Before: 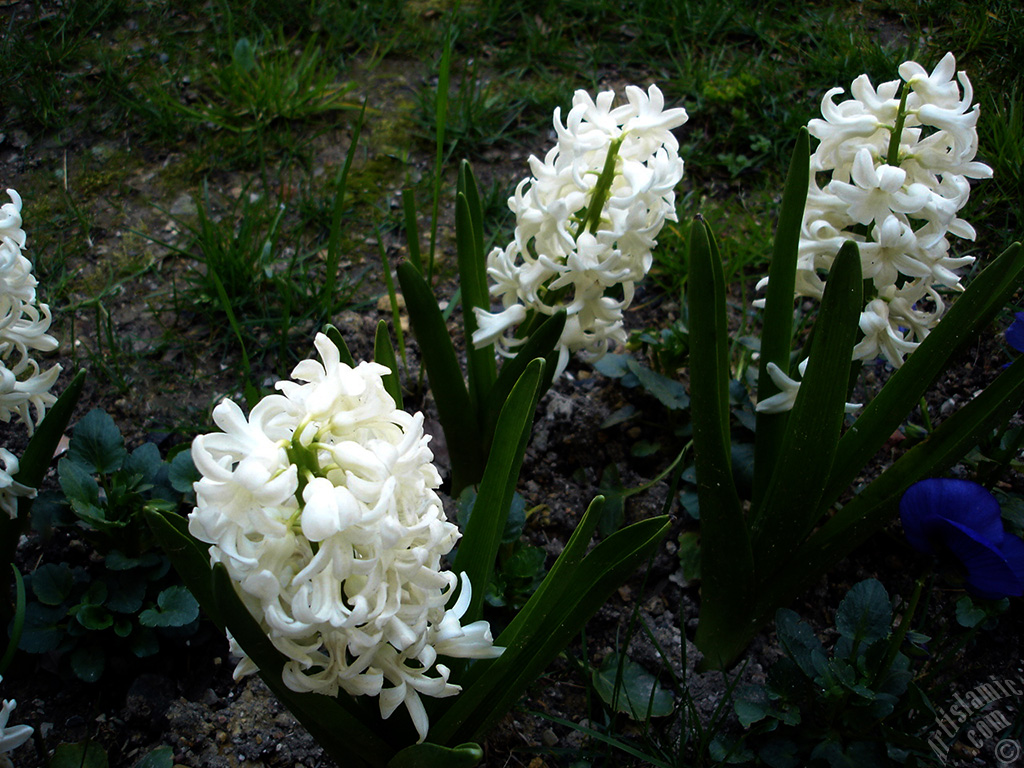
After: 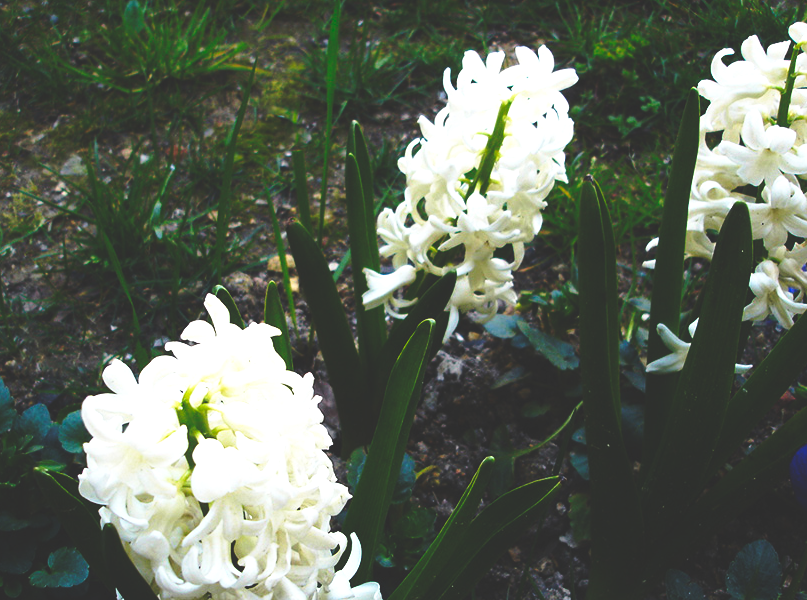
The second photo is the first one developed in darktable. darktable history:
base curve: curves: ch0 [(0, 0) (0.028, 0.03) (0.121, 0.232) (0.46, 0.748) (0.859, 0.968) (1, 1)], preserve colors none
crop and rotate: left 10.77%, top 5.1%, right 10.41%, bottom 16.76%
exposure: black level correction 0, exposure 0.7 EV, compensate exposure bias true, compensate highlight preservation false
rgb curve: curves: ch0 [(0, 0.186) (0.314, 0.284) (0.775, 0.708) (1, 1)], compensate middle gray true, preserve colors none
contrast brightness saturation: contrast 0.04, saturation 0.16
